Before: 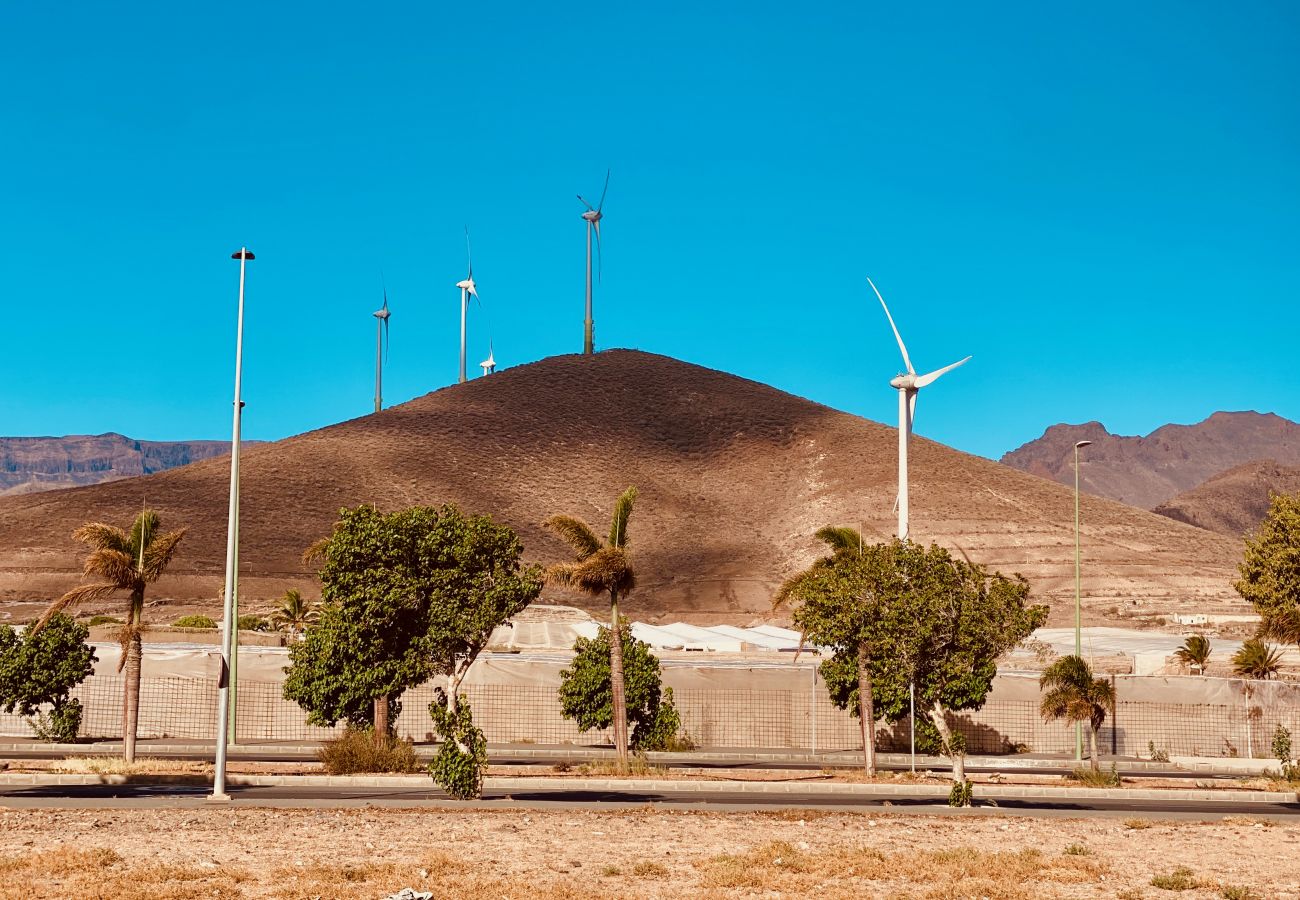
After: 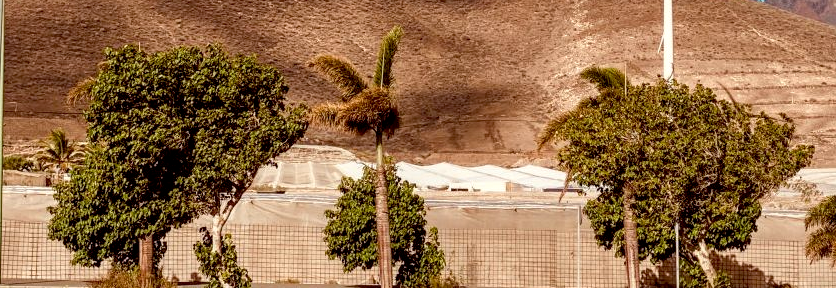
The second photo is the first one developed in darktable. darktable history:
local contrast: on, module defaults
crop: left 18.091%, top 51.13%, right 17.525%, bottom 16.85%
shadows and highlights: soften with gaussian
exposure: black level correction 0.009, exposure 0.119 EV, compensate highlight preservation false
